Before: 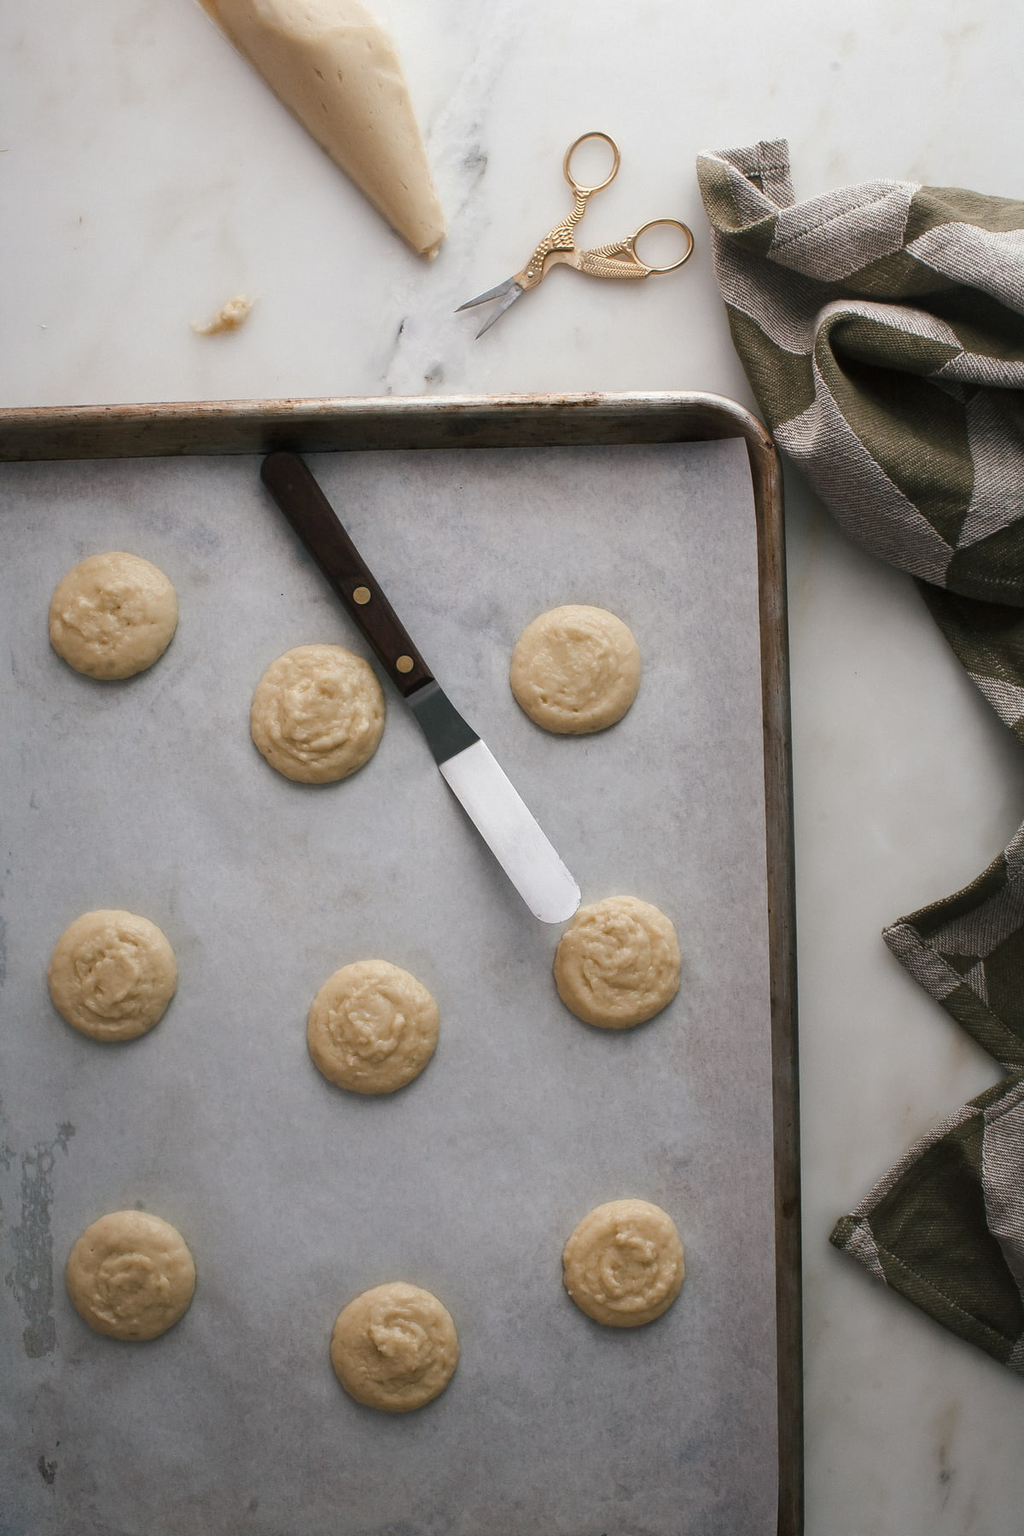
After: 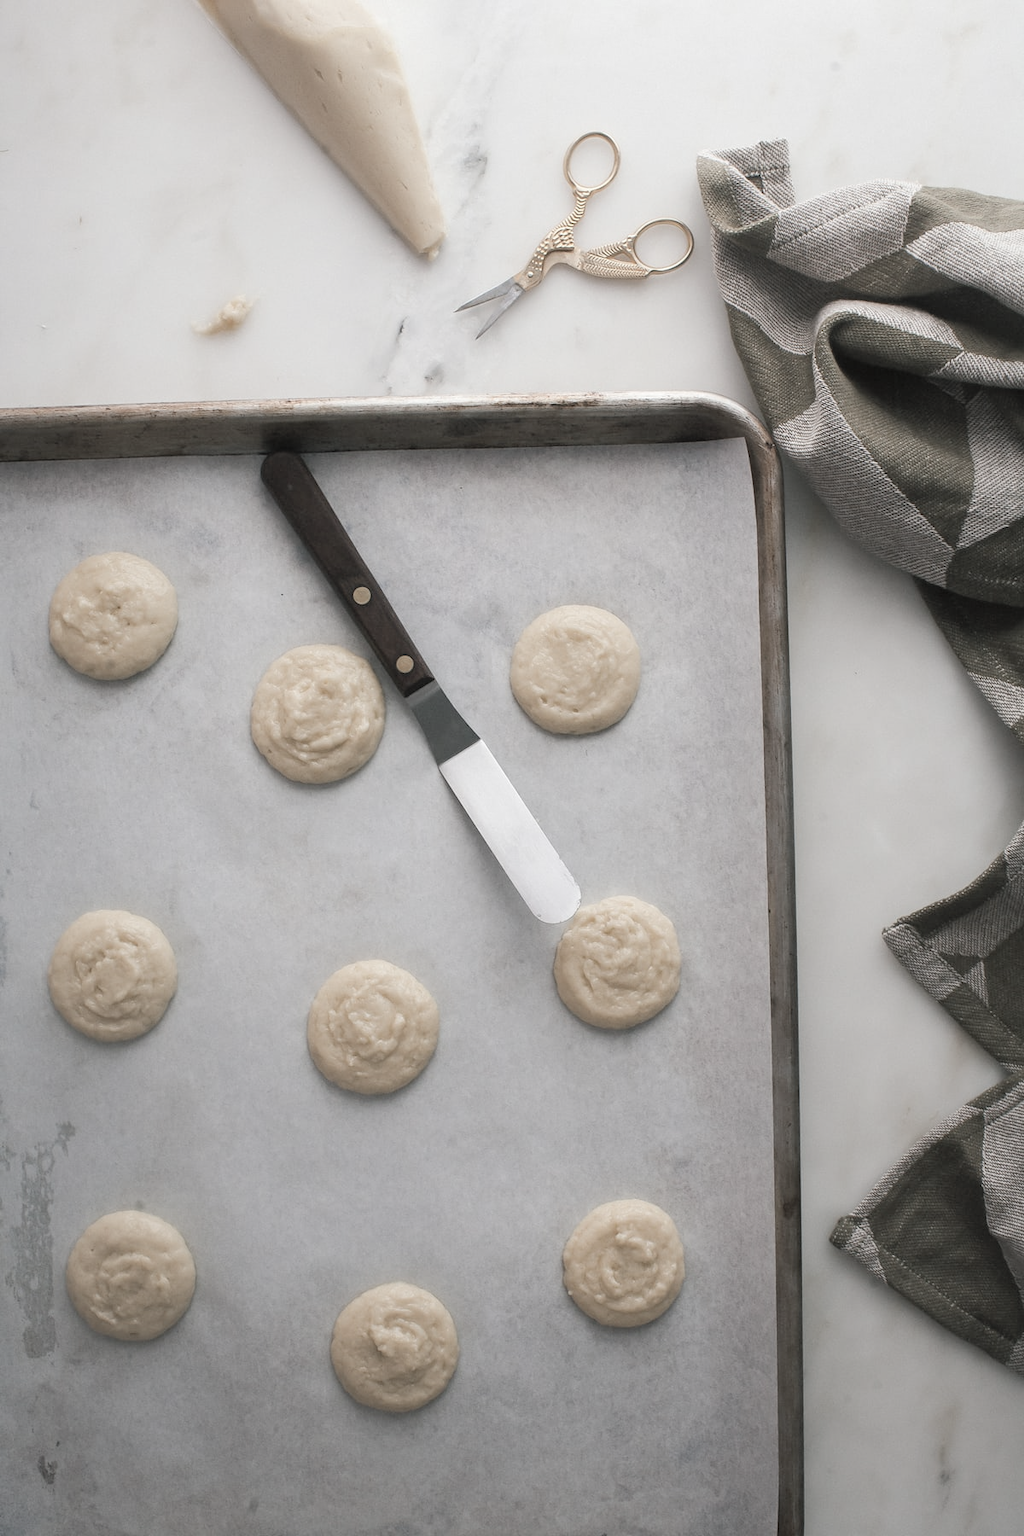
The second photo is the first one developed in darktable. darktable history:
contrast brightness saturation: brightness 0.184, saturation -0.49
